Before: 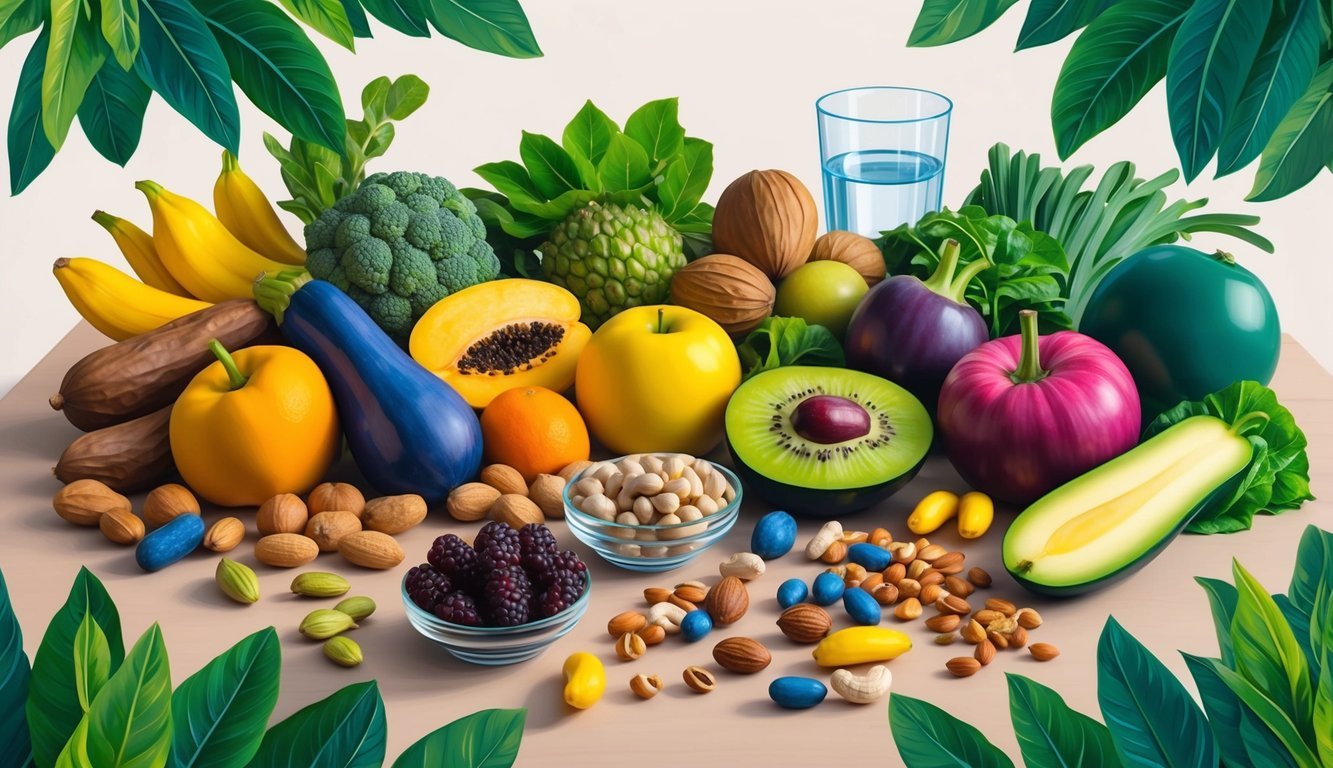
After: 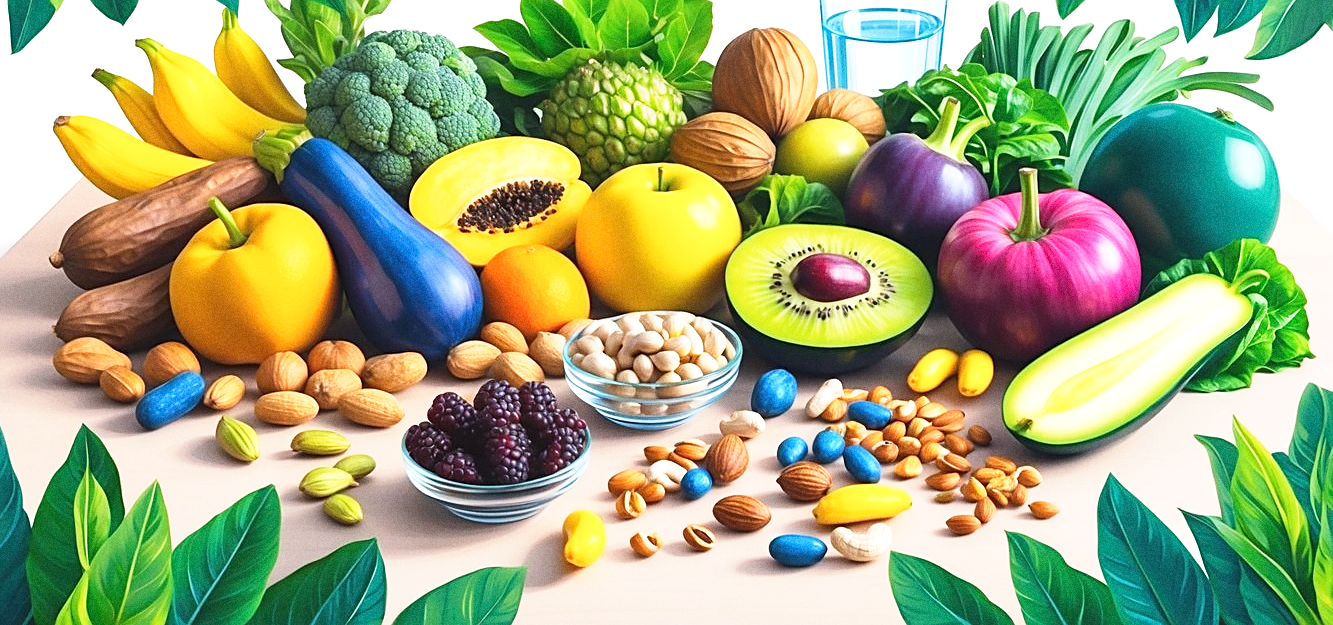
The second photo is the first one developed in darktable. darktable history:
grain: coarseness 0.09 ISO
exposure: black level correction -0.002, exposure 0.54 EV, compensate highlight preservation false
crop and rotate: top 18.507%
sharpen: on, module defaults
white balance: red 0.976, blue 1.04
base curve: curves: ch0 [(0, 0) (0.579, 0.807) (1, 1)], preserve colors none
